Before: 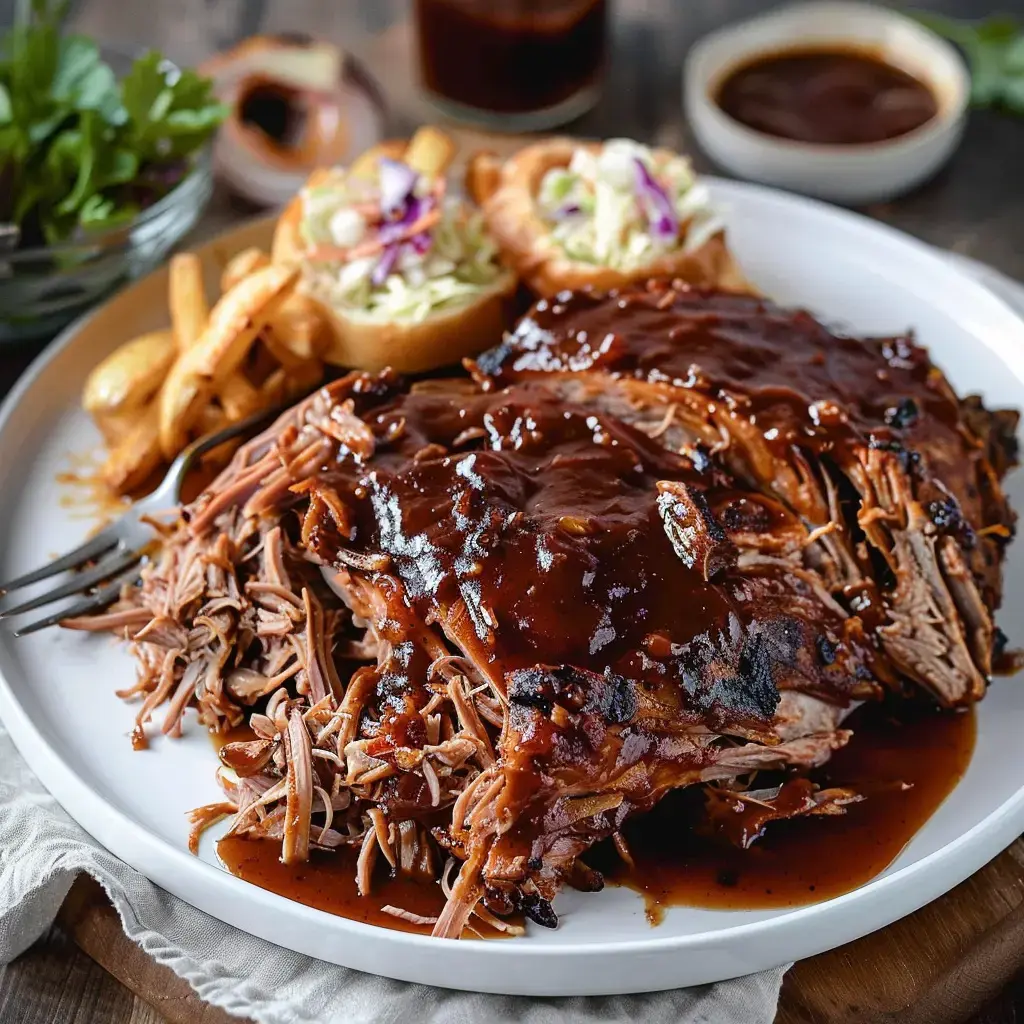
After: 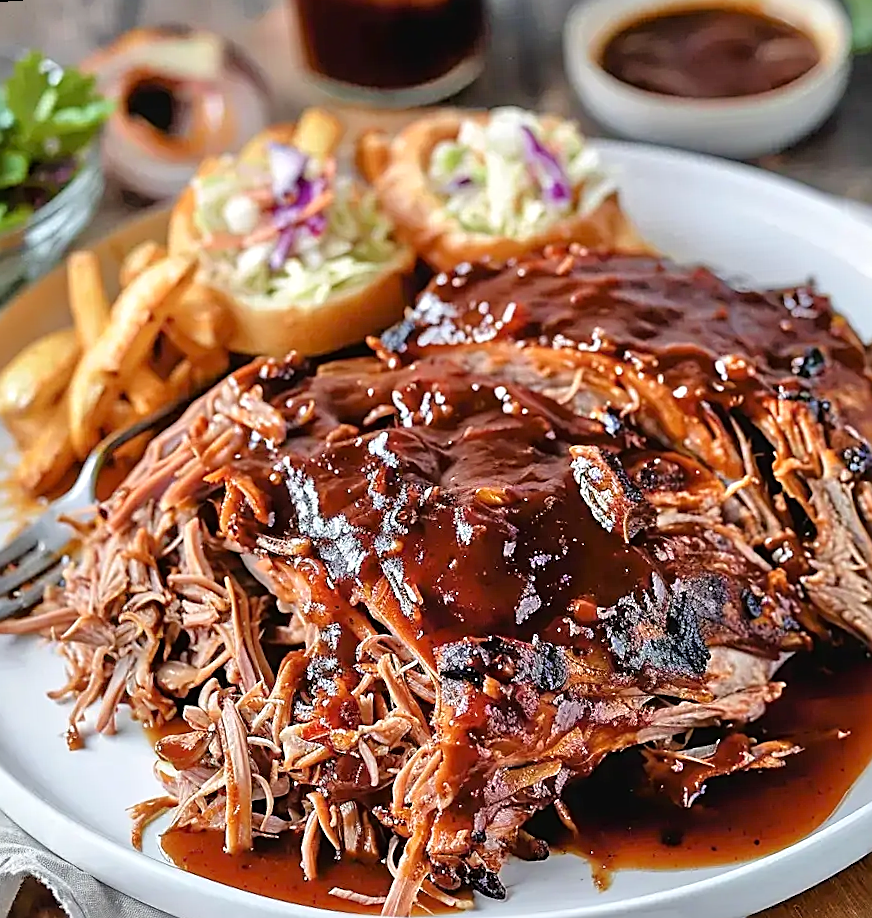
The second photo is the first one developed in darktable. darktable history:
sharpen: amount 0.75
crop: left 11.225%, top 5.381%, right 9.565%, bottom 10.314%
tone equalizer: -7 EV 0.15 EV, -6 EV 0.6 EV, -5 EV 1.15 EV, -4 EV 1.33 EV, -3 EV 1.15 EV, -2 EV 0.6 EV, -1 EV 0.15 EV, mask exposure compensation -0.5 EV
rotate and perspective: rotation -4.2°, shear 0.006, automatic cropping off
